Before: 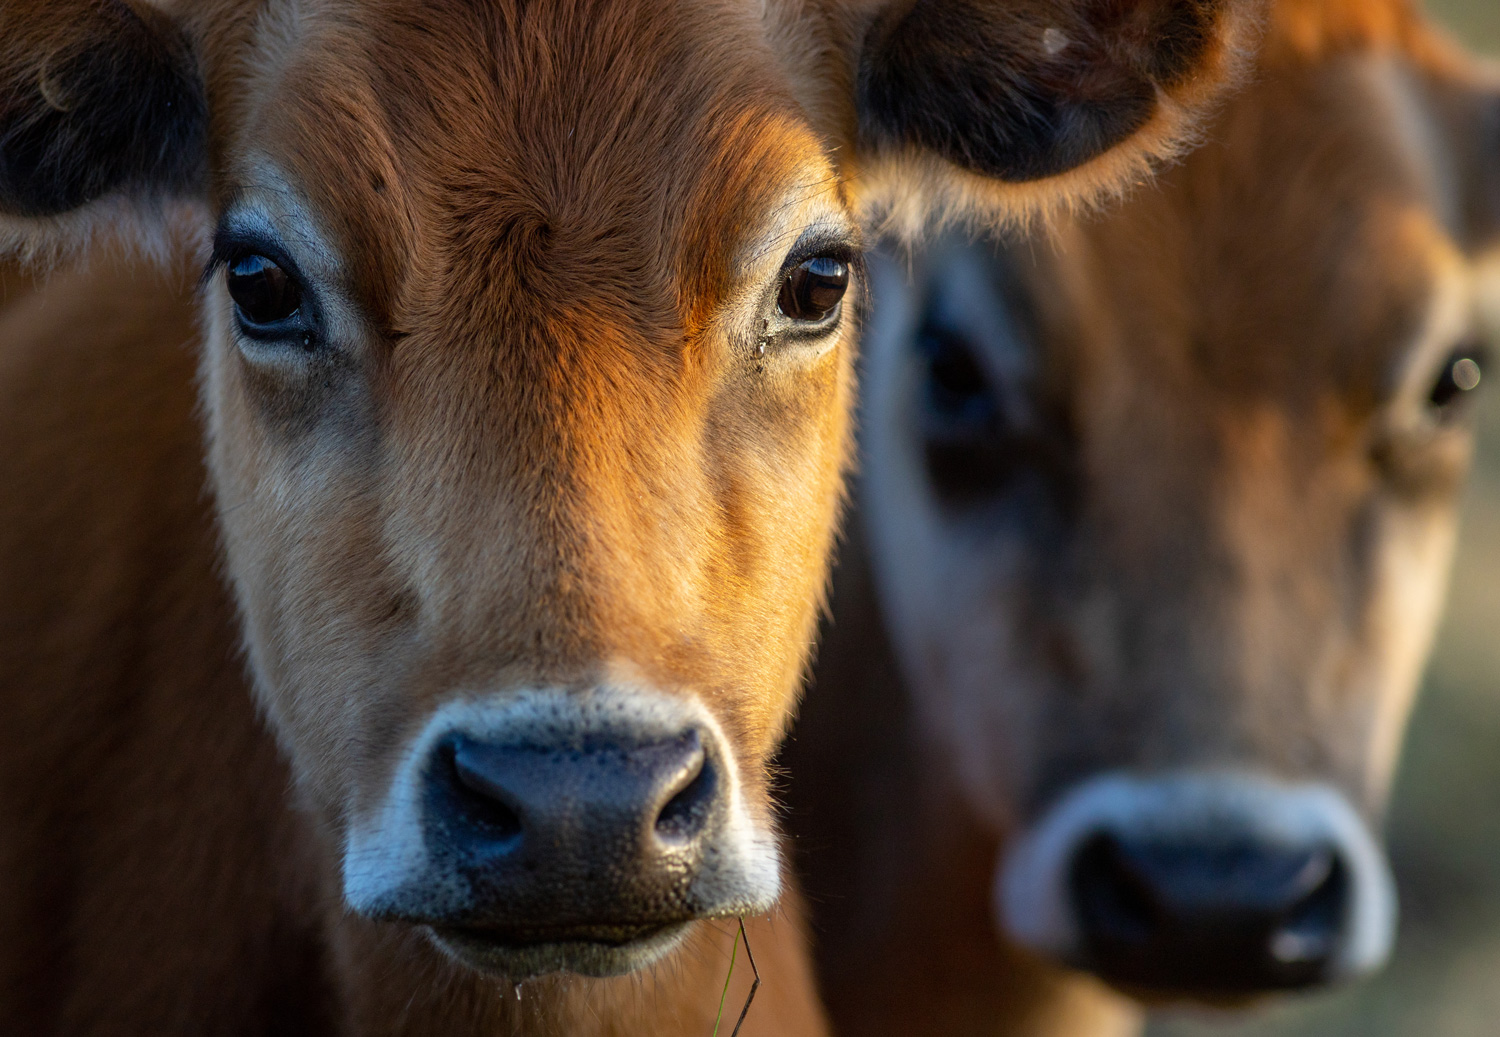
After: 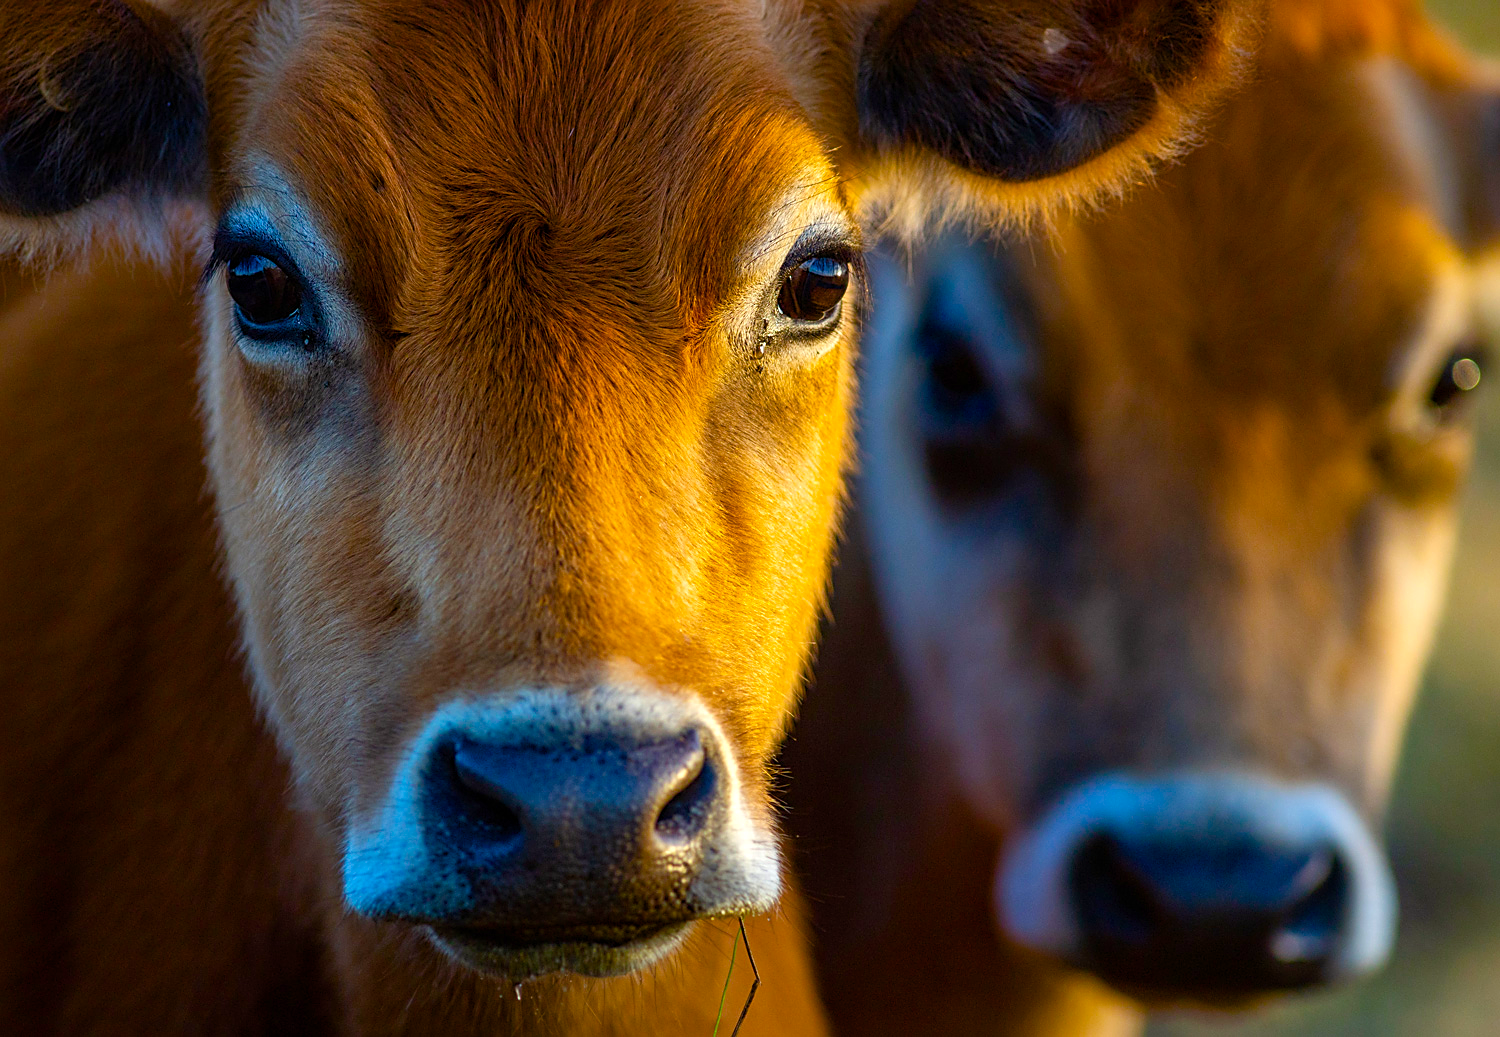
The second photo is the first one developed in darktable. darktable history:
sharpen: on, module defaults
color balance rgb: shadows lift › chroma 1.032%, shadows lift › hue 29.36°, linear chroma grading › global chroma 15.499%, perceptual saturation grading › global saturation 20%, perceptual saturation grading › highlights -25.288%, perceptual saturation grading › shadows 24.701%, perceptual brilliance grading › highlights 2.792%, global vibrance 50.542%
